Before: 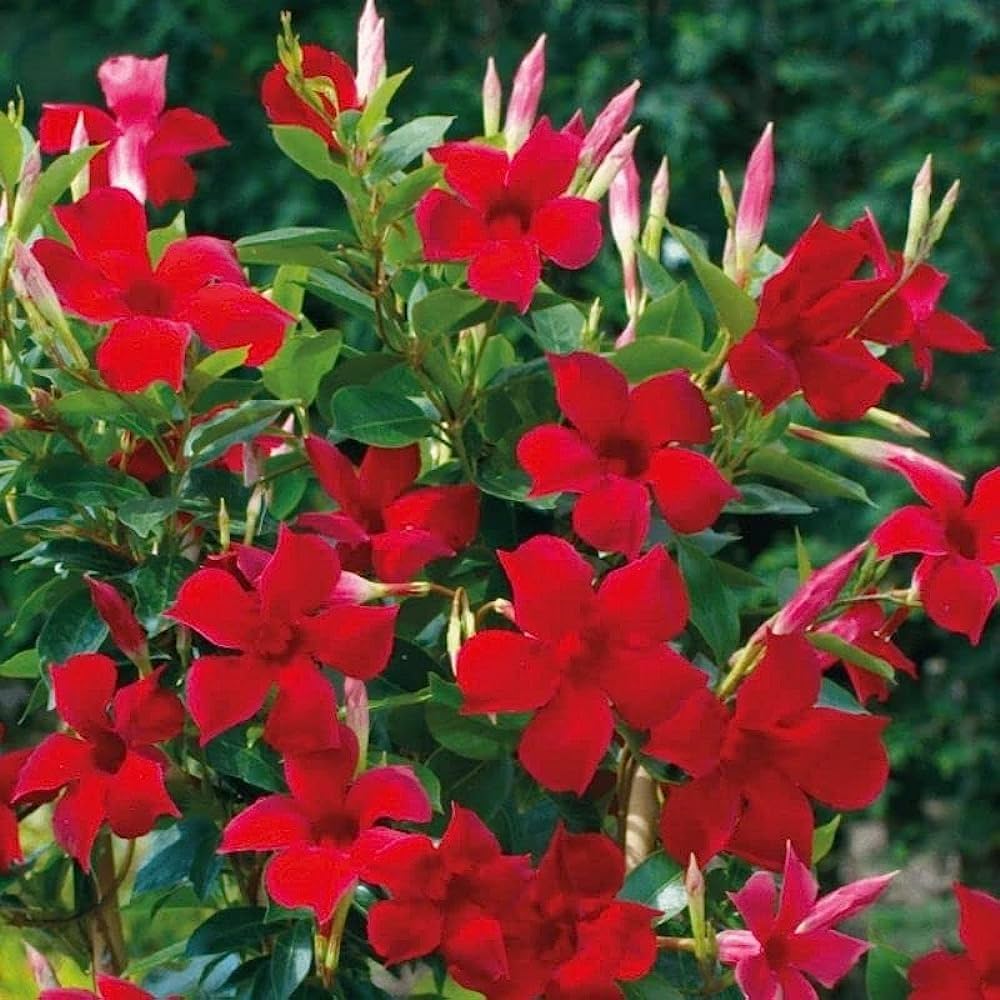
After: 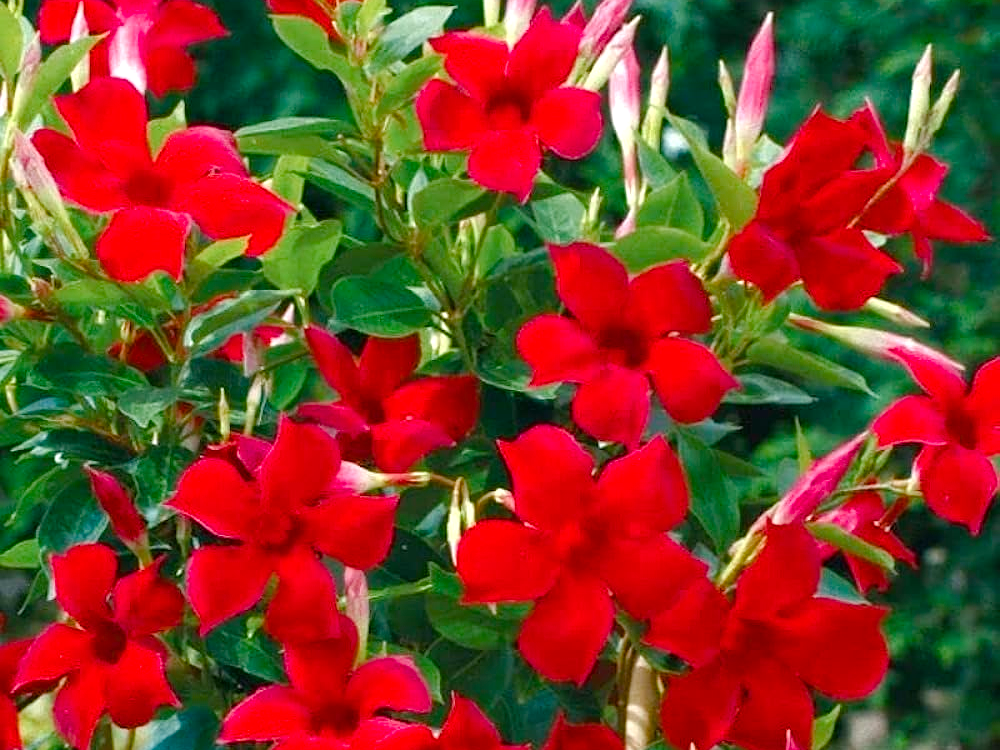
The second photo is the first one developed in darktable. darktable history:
crop: top 11.038%, bottom 13.962%
color balance rgb: perceptual saturation grading › global saturation 20%, perceptual saturation grading › highlights -50%, perceptual saturation grading › shadows 30%, perceptual brilliance grading › global brilliance 10%, perceptual brilliance grading › shadows 15%
